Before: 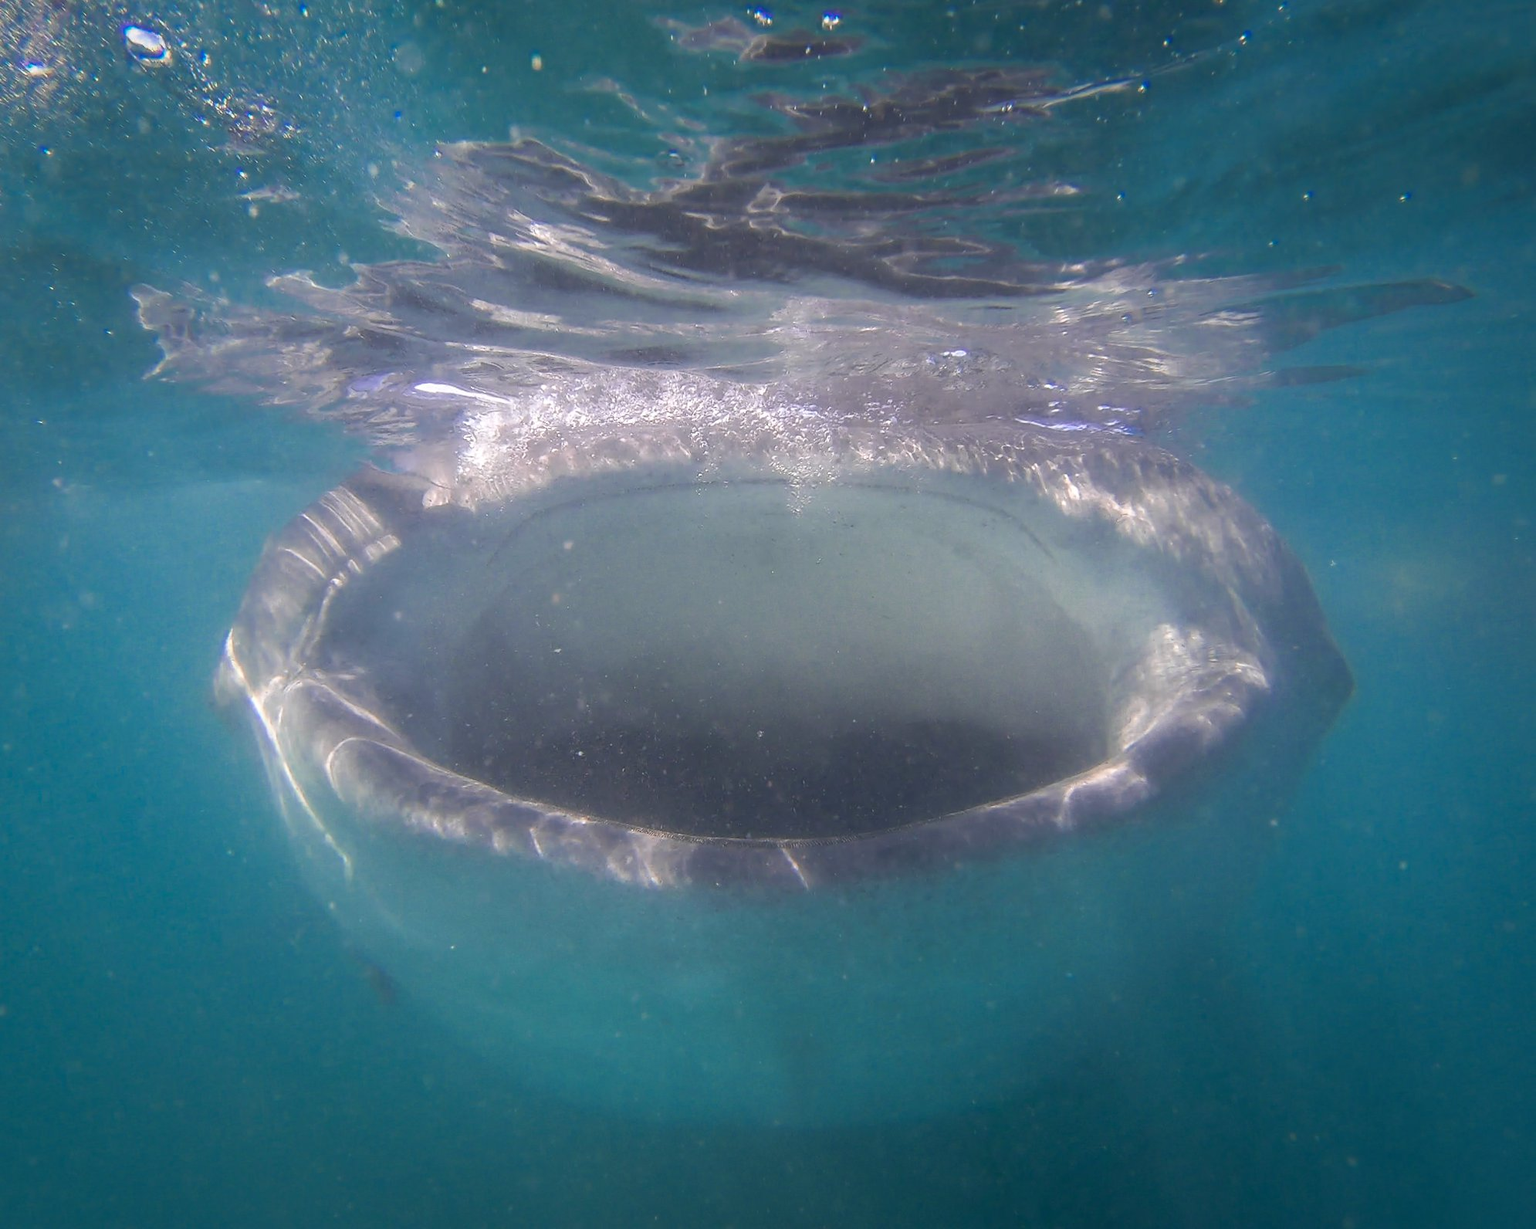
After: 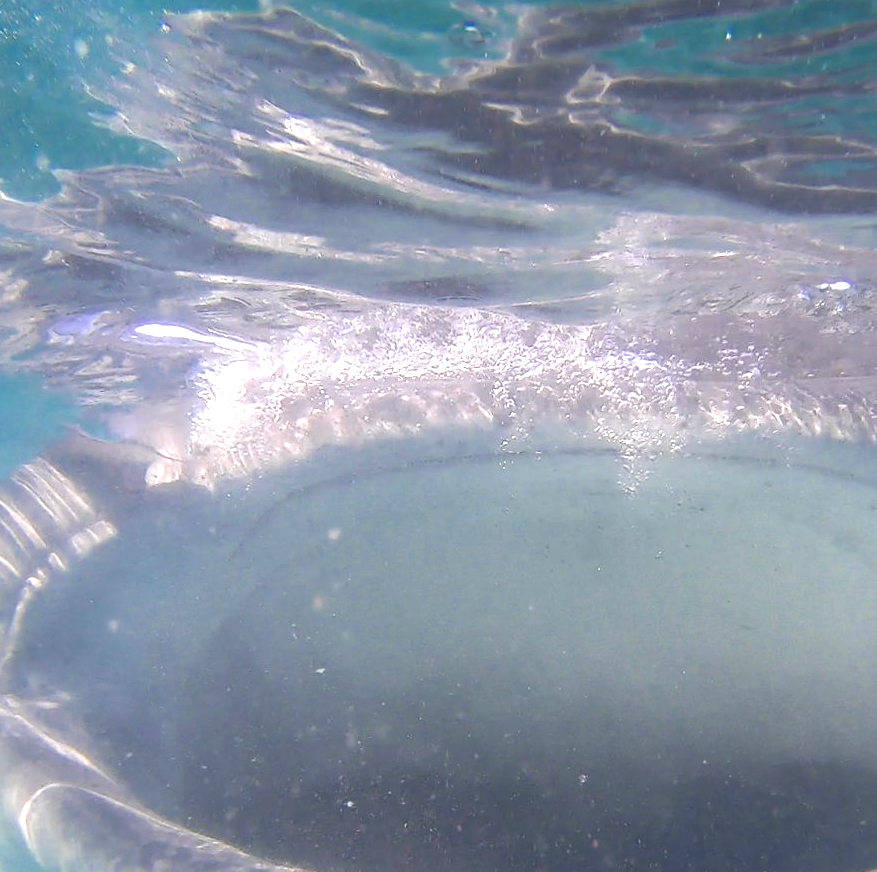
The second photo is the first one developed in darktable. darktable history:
crop: left 20.248%, top 10.86%, right 35.675%, bottom 34.321%
exposure: exposure 0.6 EV, compensate highlight preservation false
